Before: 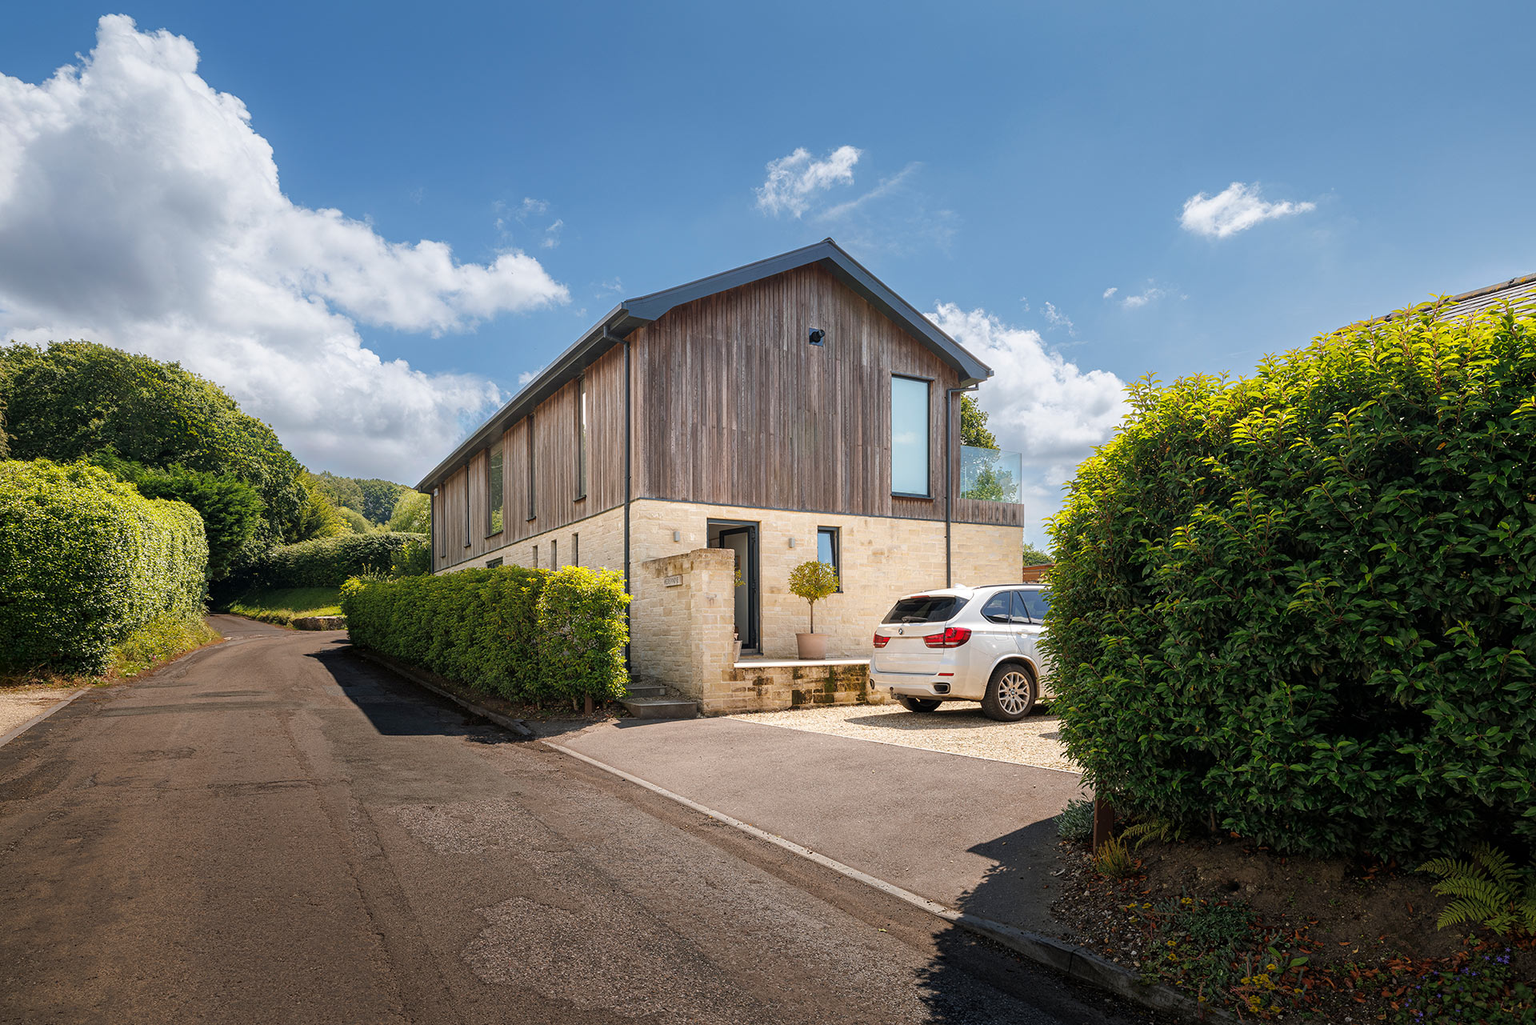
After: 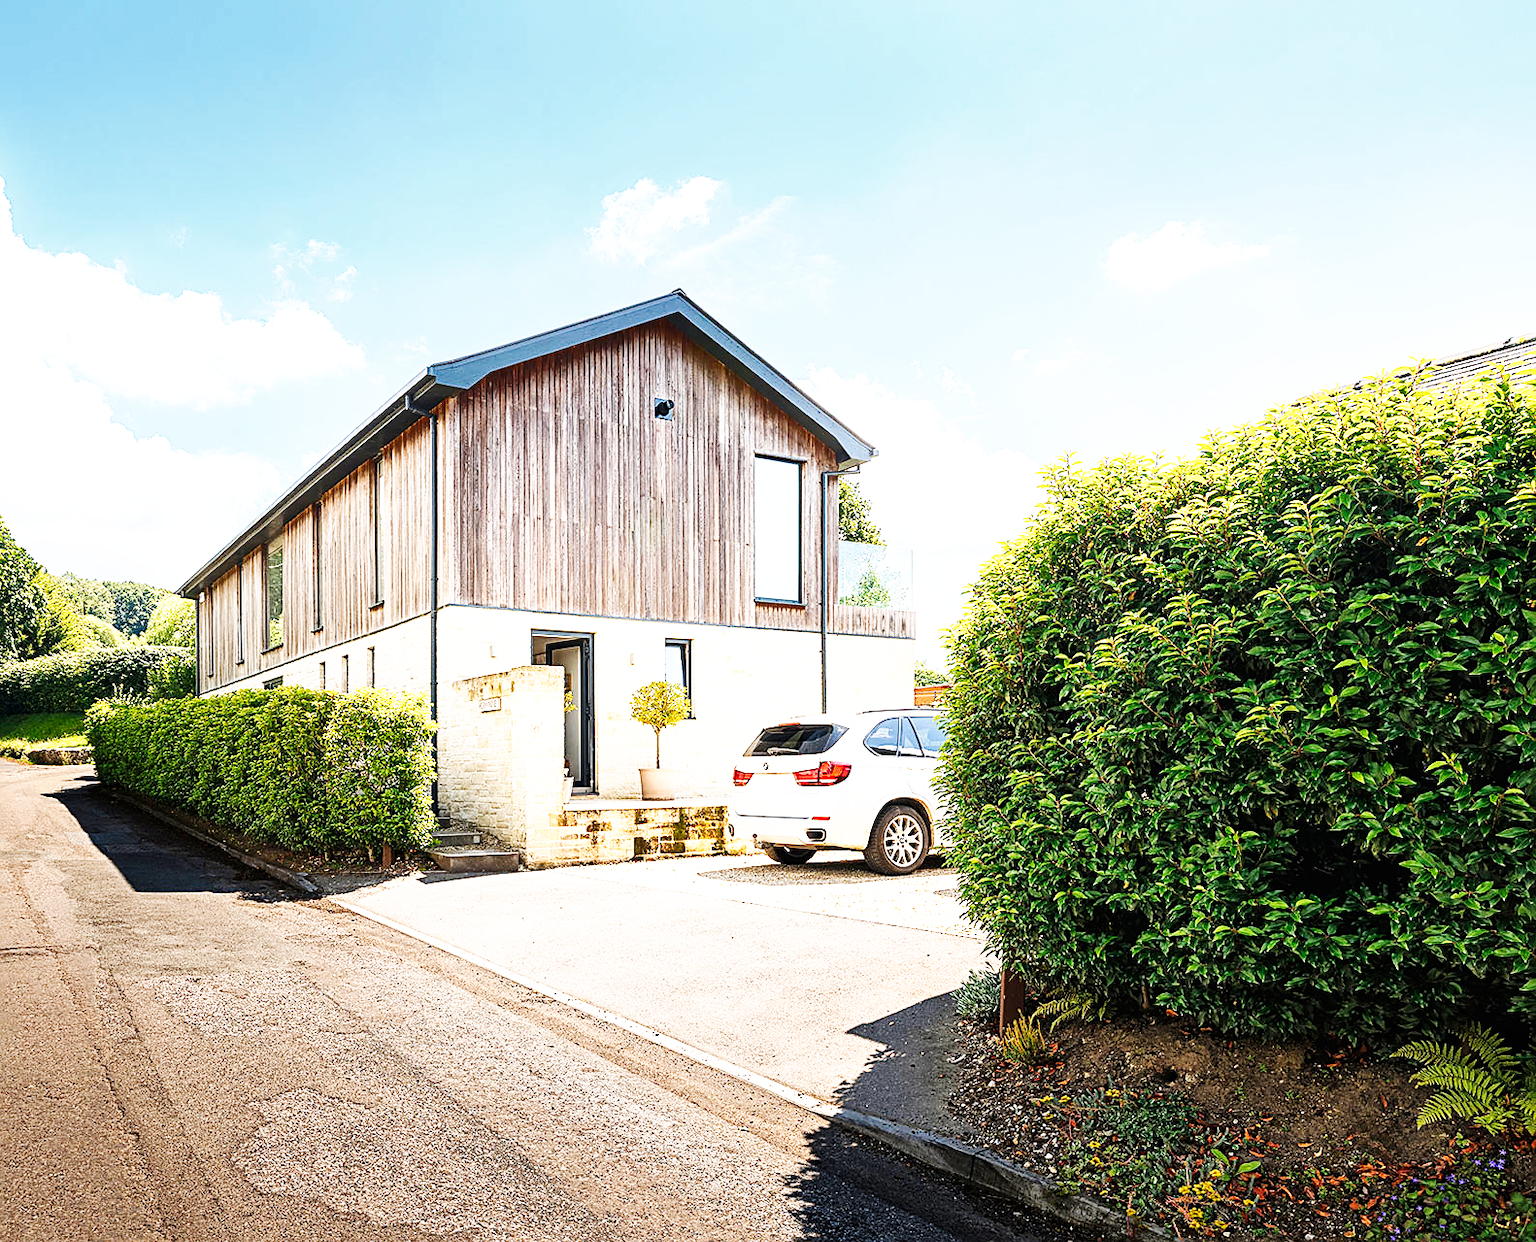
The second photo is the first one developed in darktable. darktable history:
exposure: black level correction 0, exposure 1 EV, compensate exposure bias true, compensate highlight preservation false
shadows and highlights: radius 337.17, shadows 29.01, soften with gaussian
base curve: curves: ch0 [(0, 0) (0.007, 0.004) (0.027, 0.03) (0.046, 0.07) (0.207, 0.54) (0.442, 0.872) (0.673, 0.972) (1, 1)], preserve colors none
crop: left 17.582%, bottom 0.031%
sharpen: on, module defaults
